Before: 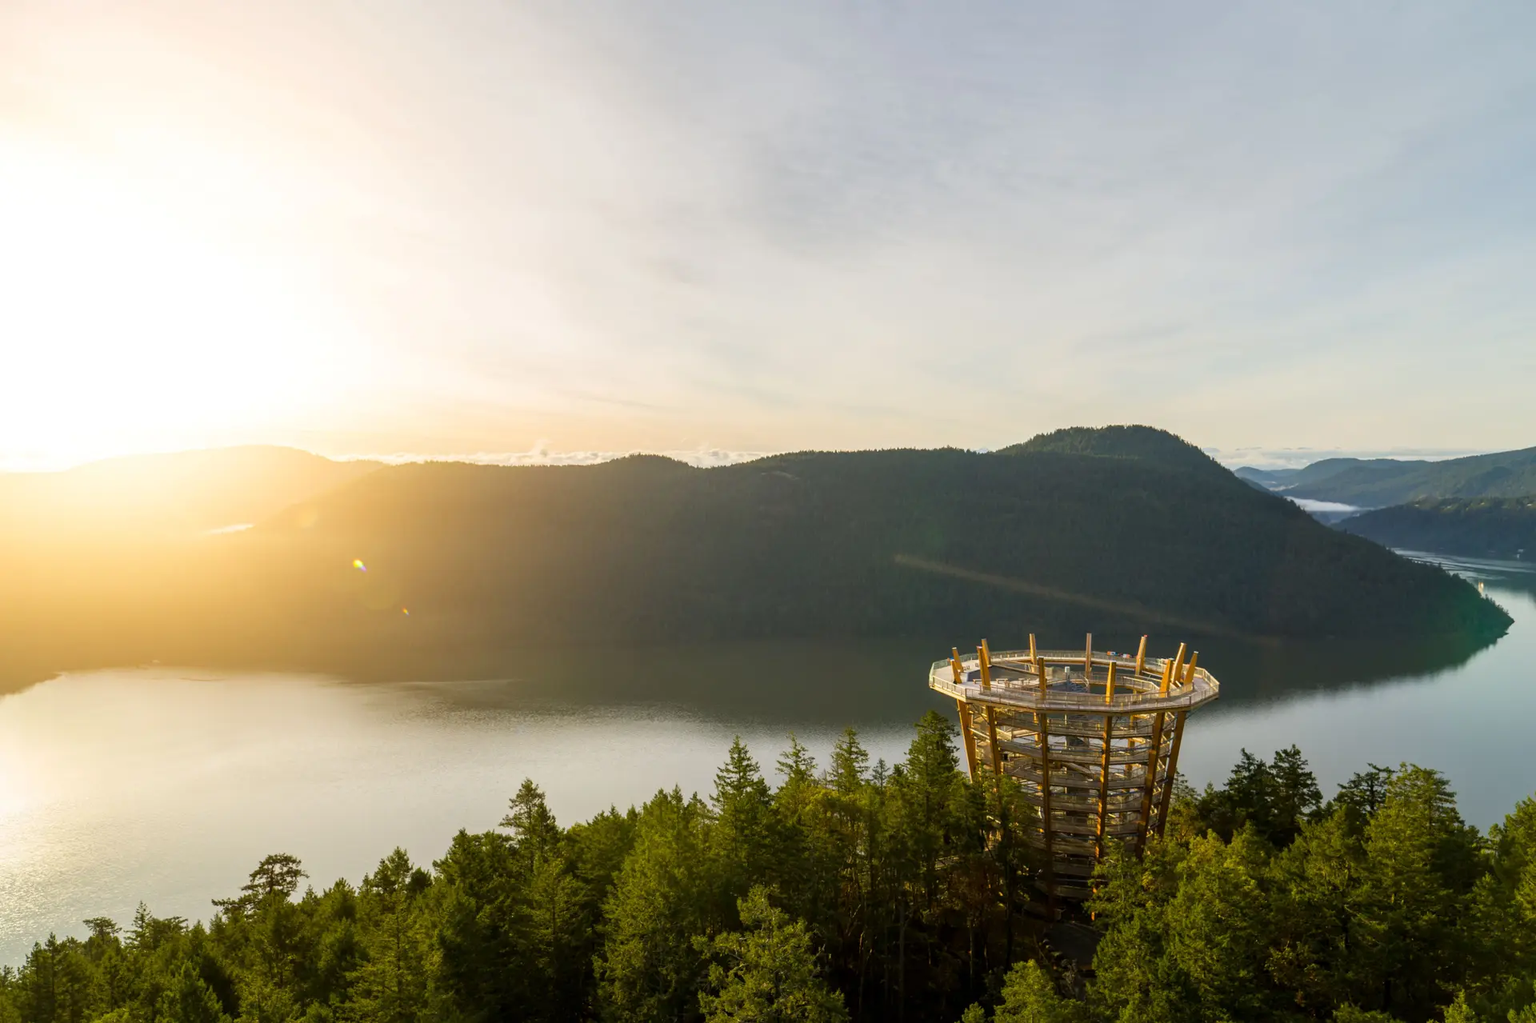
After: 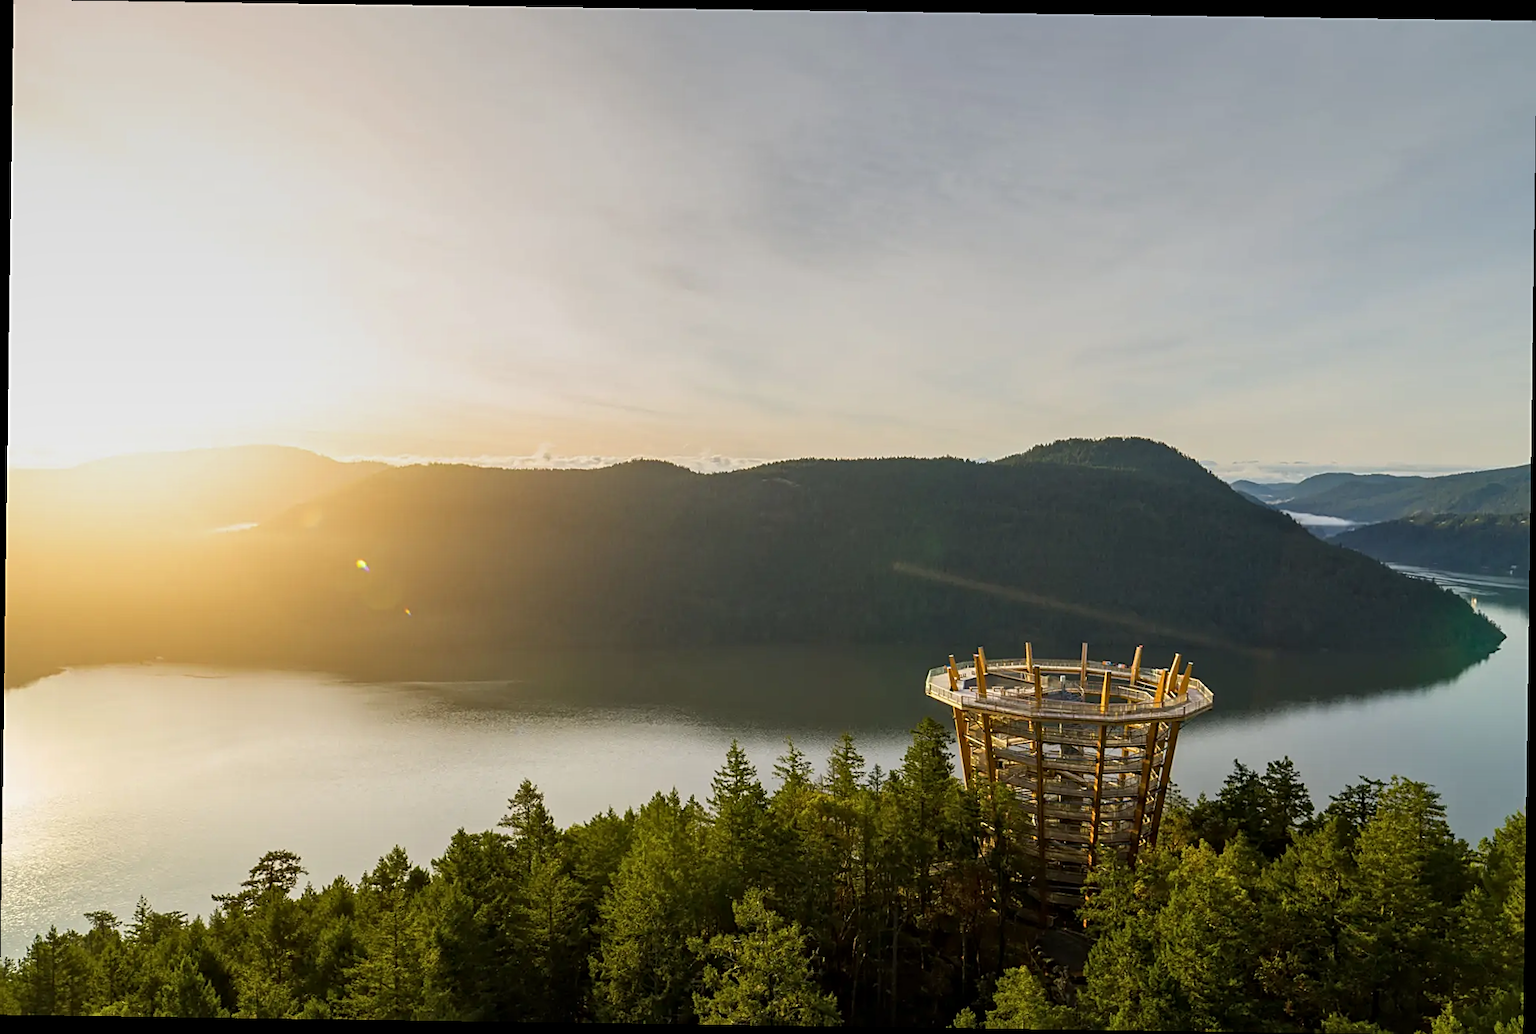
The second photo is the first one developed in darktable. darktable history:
sharpen: on, module defaults
local contrast: mode bilateral grid, contrast 28, coarseness 16, detail 115%, midtone range 0.2
graduated density: on, module defaults
rotate and perspective: rotation 0.8°, automatic cropping off
